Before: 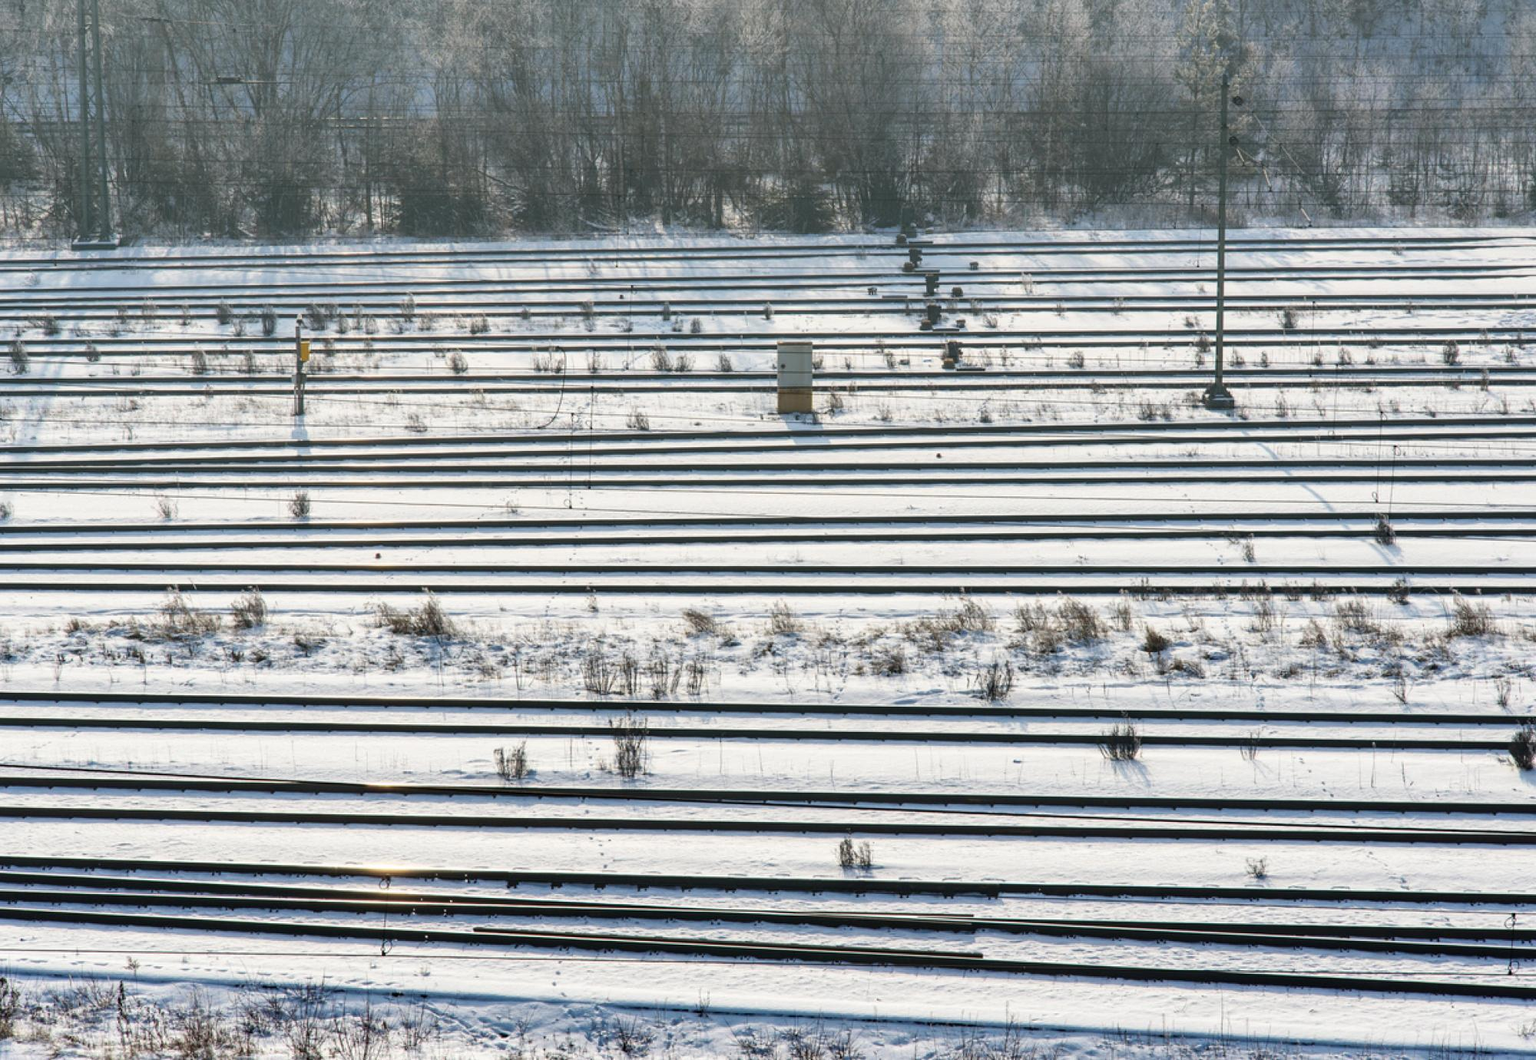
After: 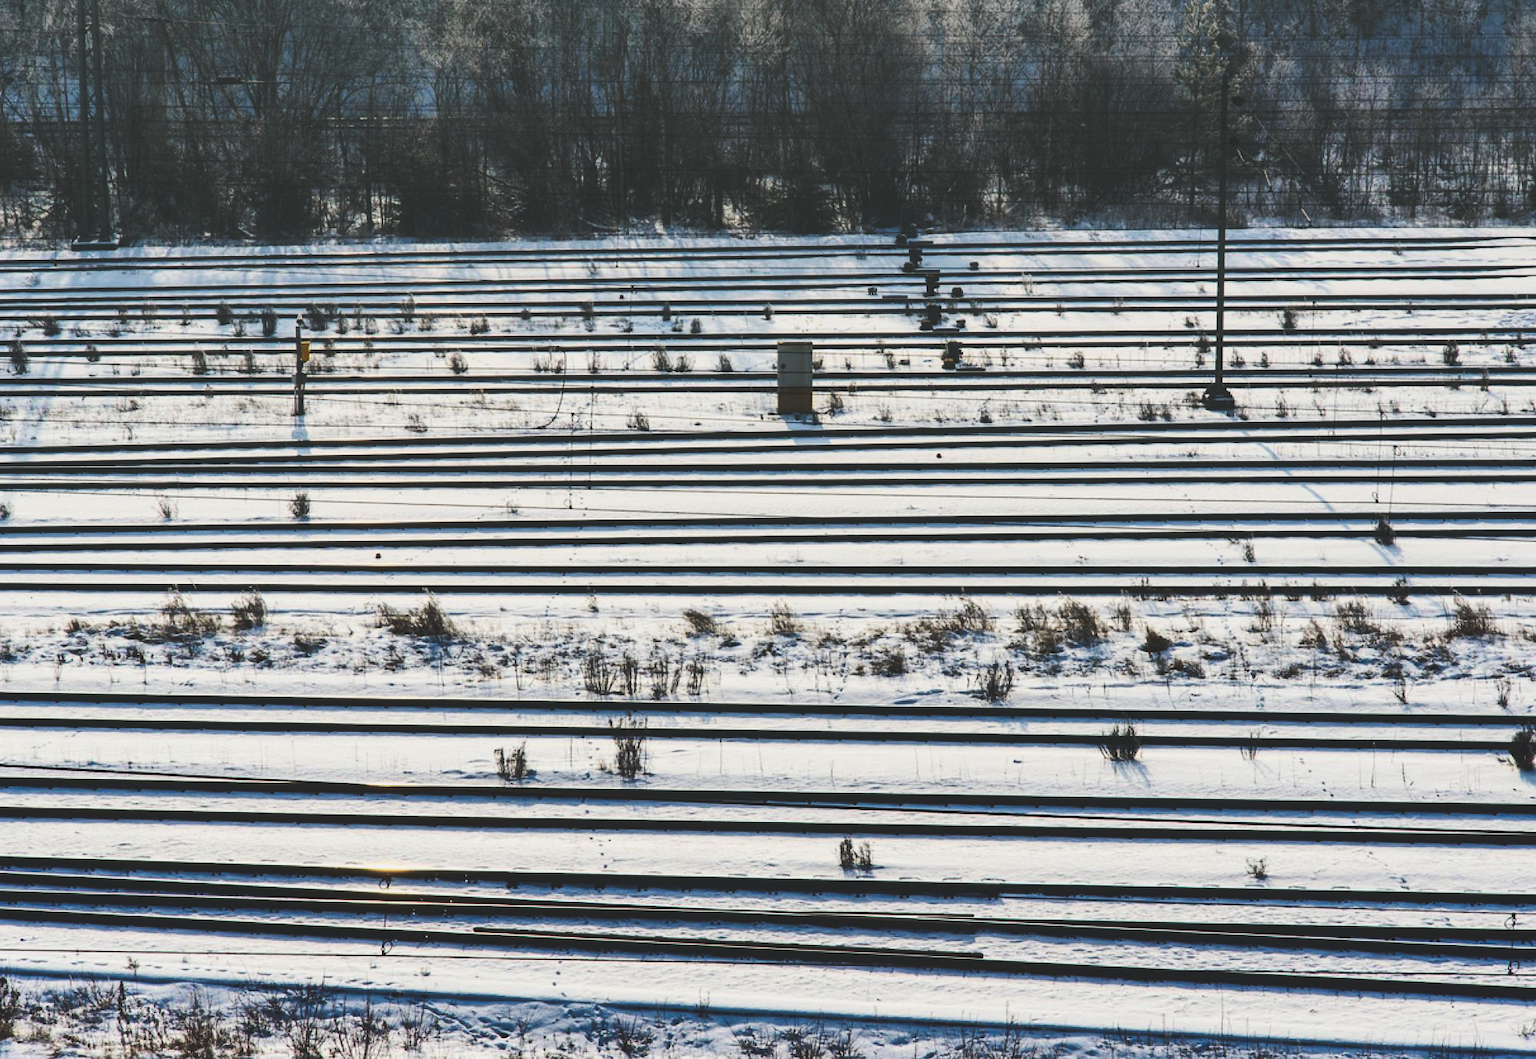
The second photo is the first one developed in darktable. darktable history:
contrast brightness saturation: contrast 0.225, brightness -0.191, saturation 0.238
tone curve: curves: ch0 [(0, 0.142) (0.384, 0.314) (0.752, 0.711) (0.991, 0.95)]; ch1 [(0.006, 0.129) (0.346, 0.384) (1, 1)]; ch2 [(0.003, 0.057) (0.261, 0.248) (1, 1)], preserve colors none
